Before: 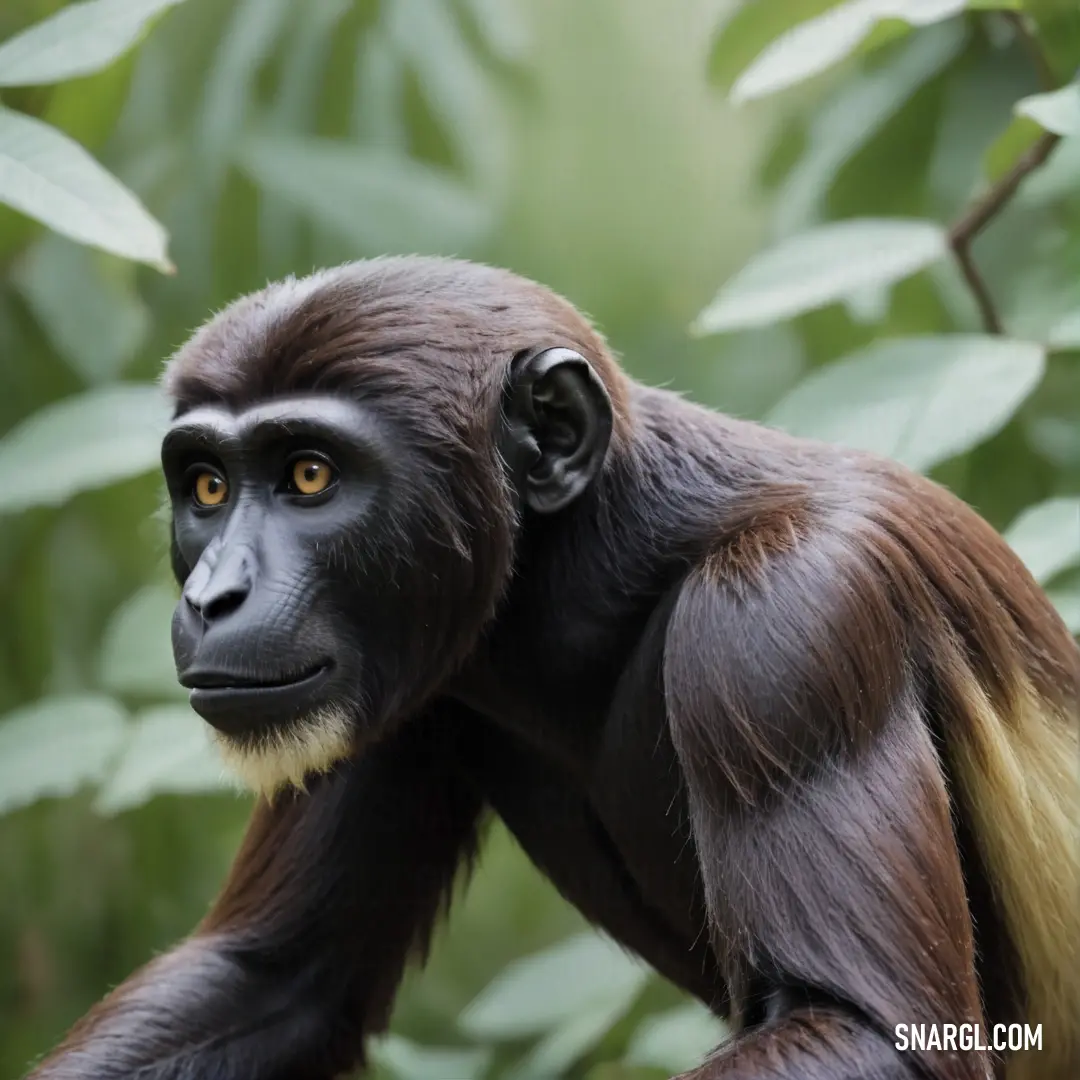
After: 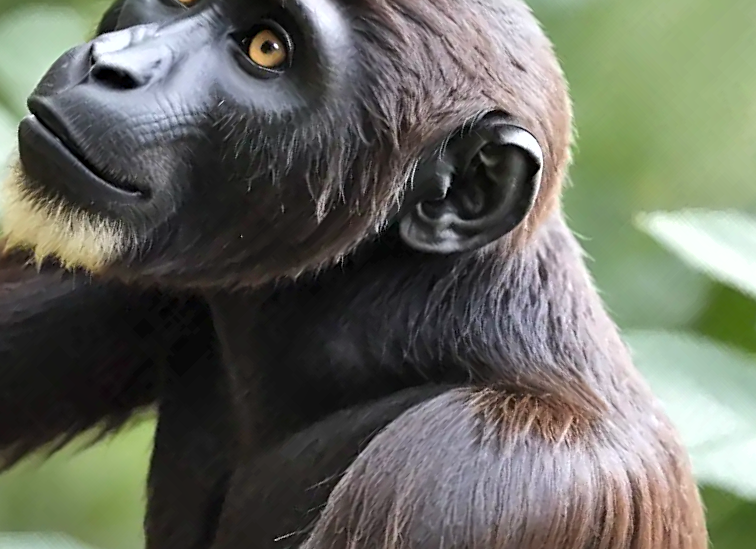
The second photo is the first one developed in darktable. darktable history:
shadows and highlights: shadows 59.75, highlights -60.18, soften with gaussian
sharpen: on, module defaults
levels: levels [0, 0.499, 1]
crop and rotate: angle -45.38°, top 16.452%, right 1.004%, bottom 11.642%
exposure: exposure 0.656 EV, compensate exposure bias true, compensate highlight preservation false
